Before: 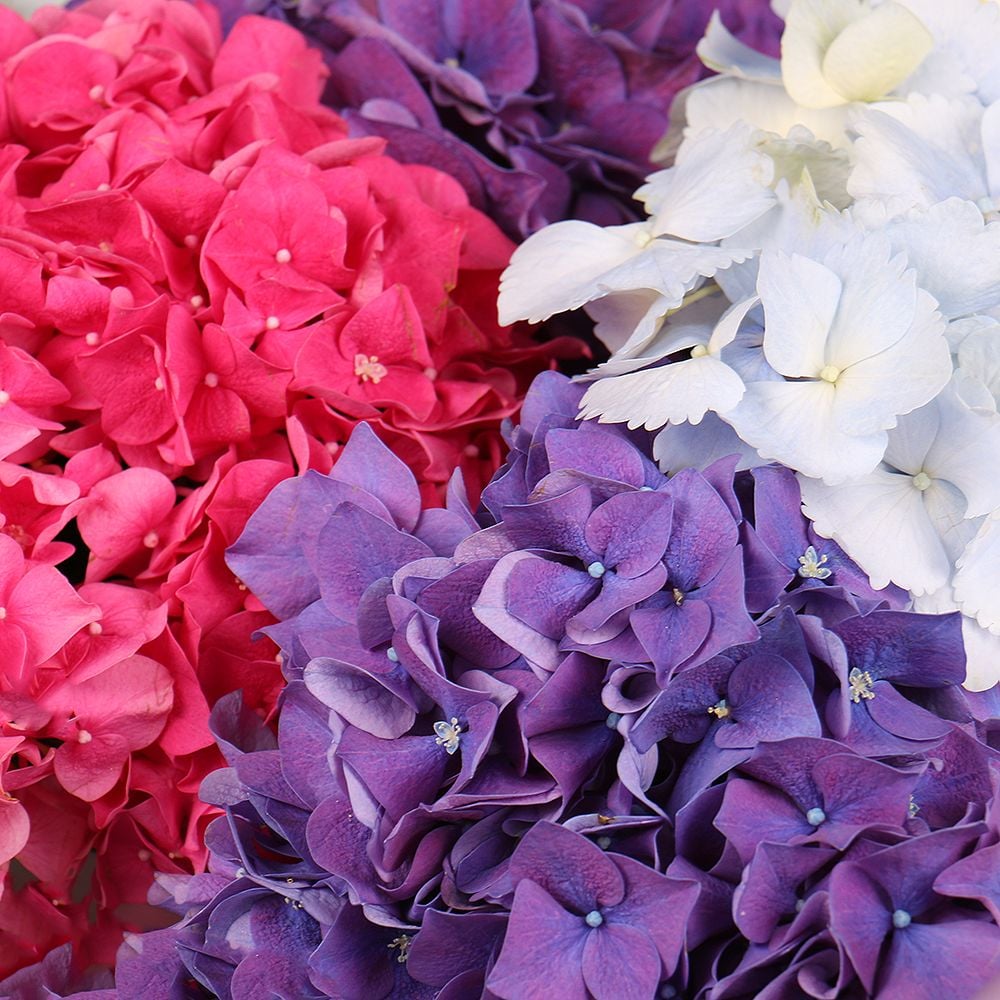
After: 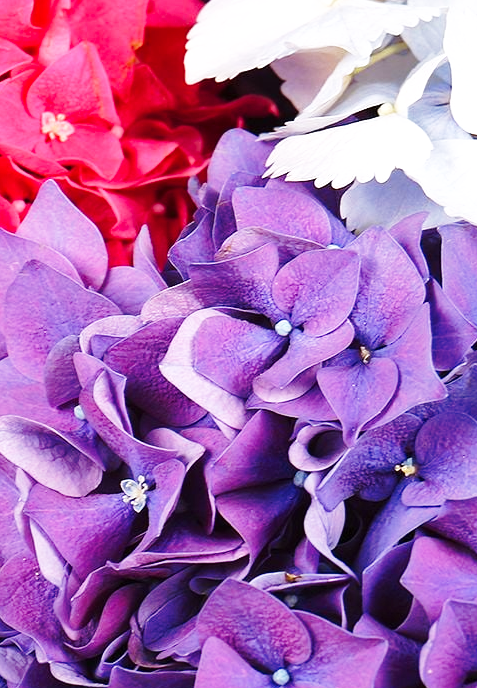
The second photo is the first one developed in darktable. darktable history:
crop: left 31.351%, top 24.267%, right 20.385%, bottom 6.558%
shadows and highlights: on, module defaults
base curve: curves: ch0 [(0, 0) (0.036, 0.037) (0.121, 0.228) (0.46, 0.76) (0.859, 0.983) (1, 1)], preserve colors none
tone equalizer: -8 EV -0.38 EV, -7 EV -0.37 EV, -6 EV -0.305 EV, -5 EV -0.243 EV, -3 EV 0.215 EV, -2 EV 0.315 EV, -1 EV 0.398 EV, +0 EV 0.439 EV, edges refinement/feathering 500, mask exposure compensation -1.57 EV, preserve details no
